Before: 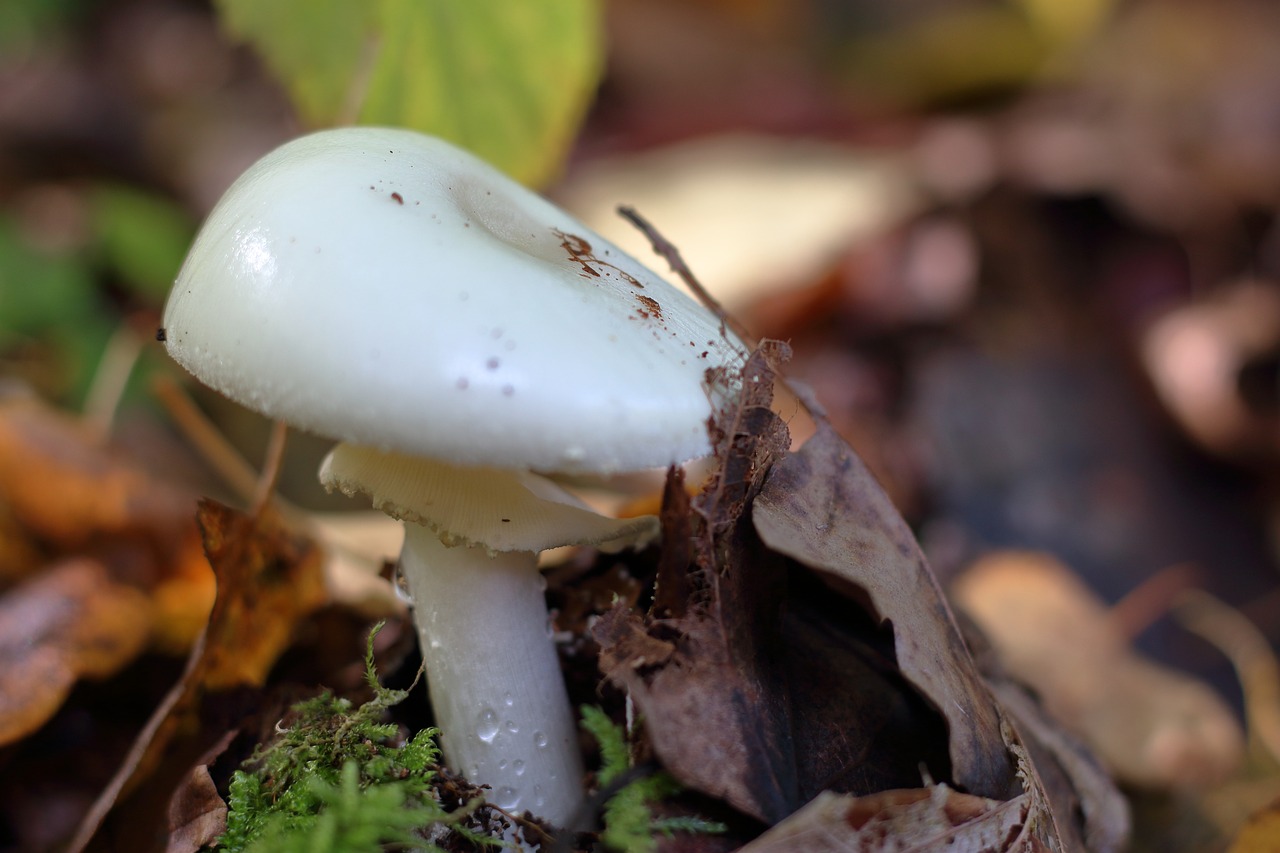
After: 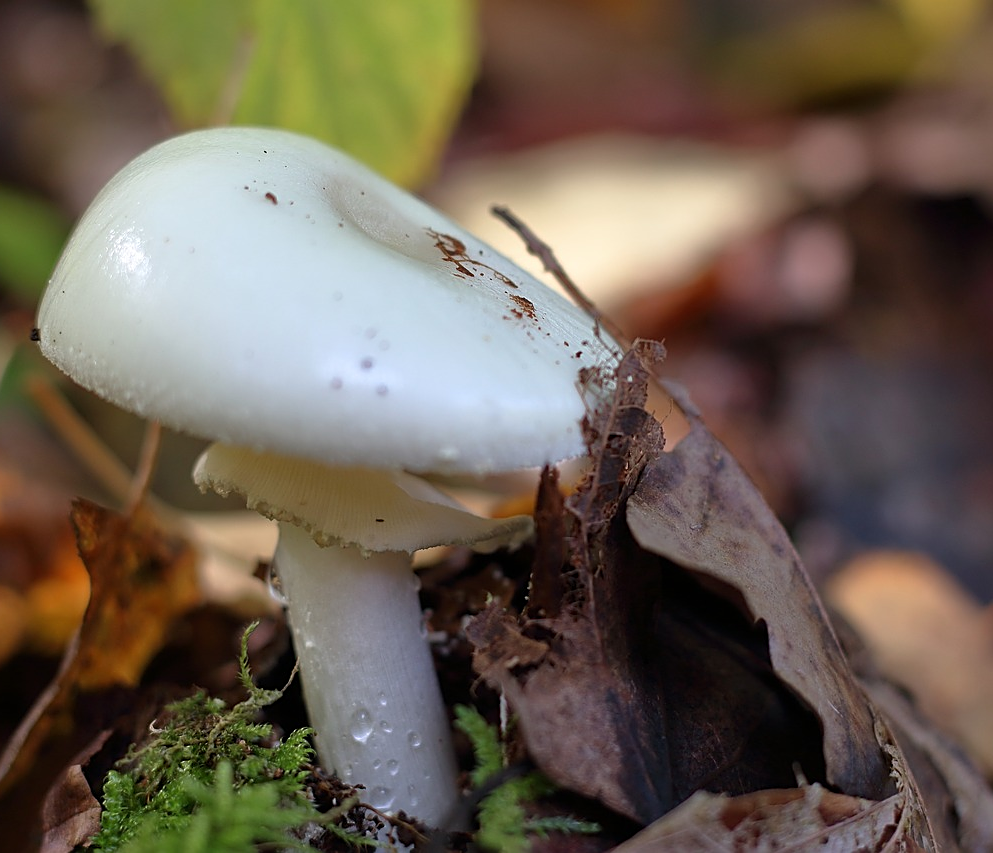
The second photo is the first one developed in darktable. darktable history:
sharpen: on, module defaults
crop: left 9.878%, right 12.475%
